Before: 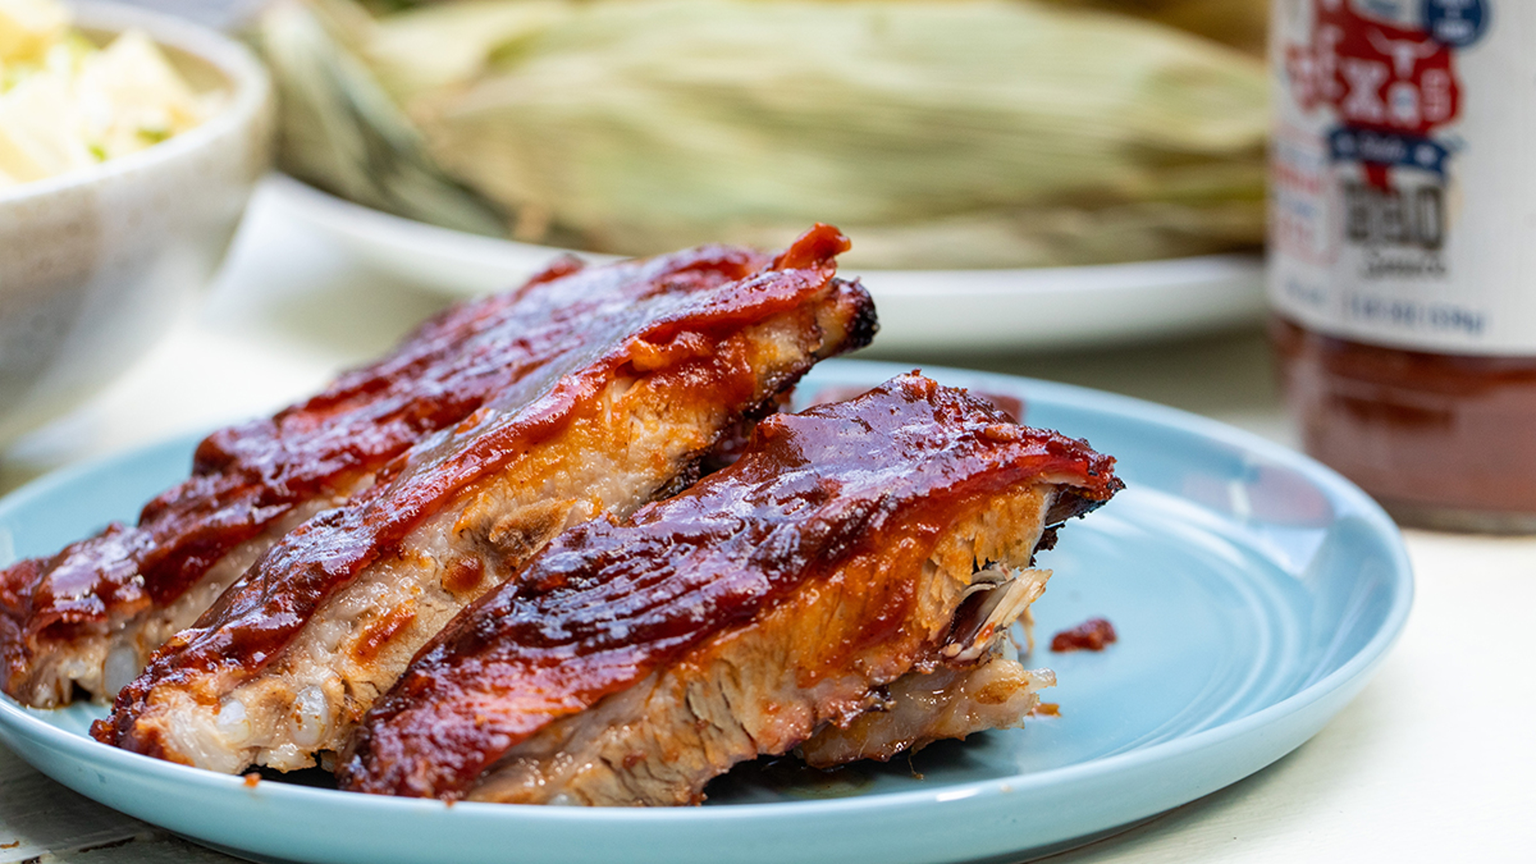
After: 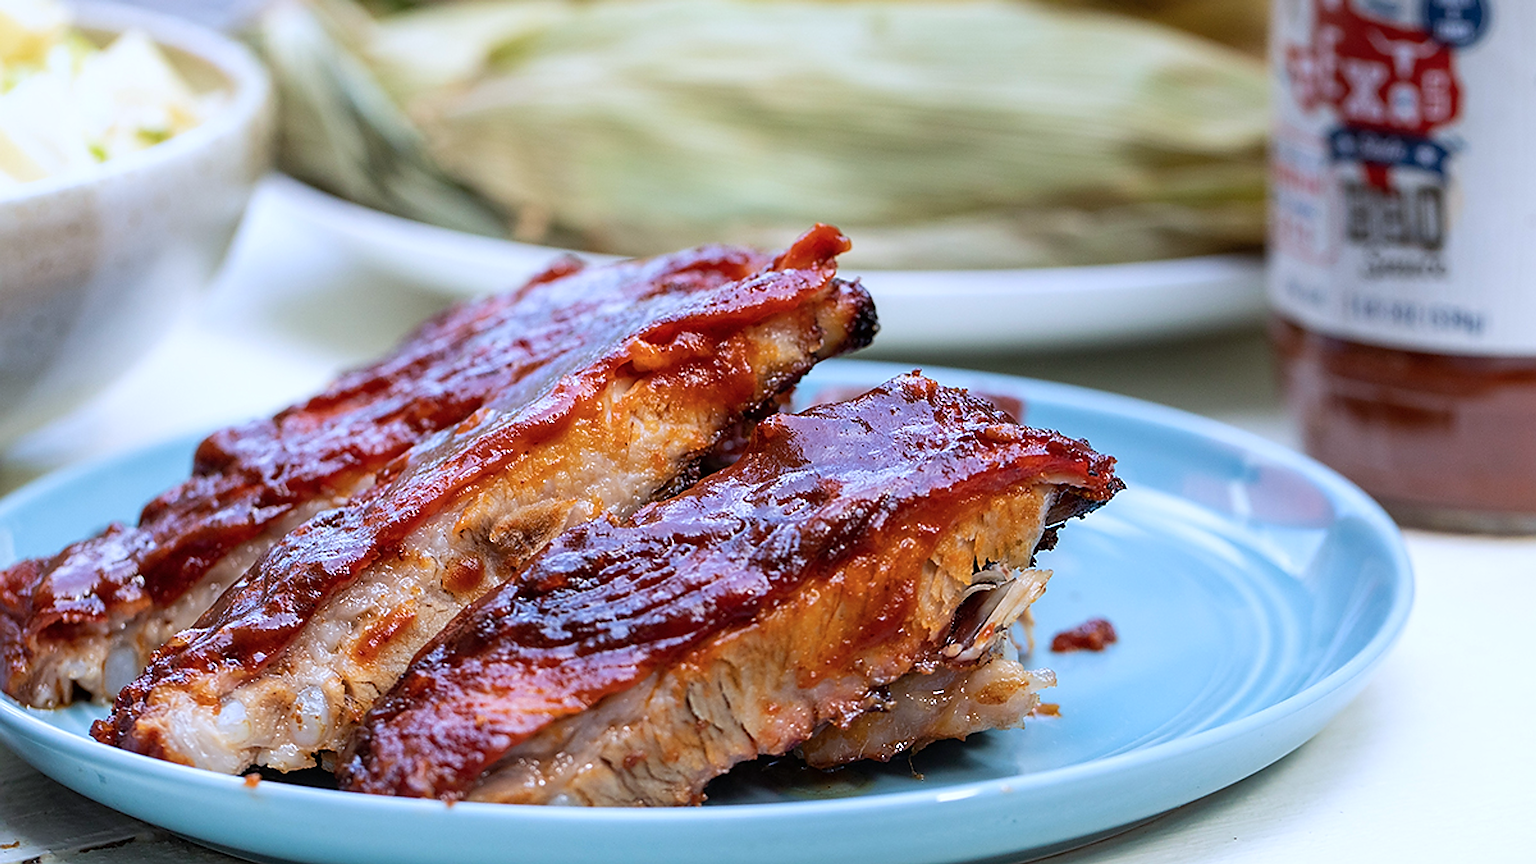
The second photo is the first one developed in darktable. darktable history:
sharpen: amount 1.862
color calibration: illuminant as shot in camera, x 0.37, y 0.382, temperature 4319.2 K
